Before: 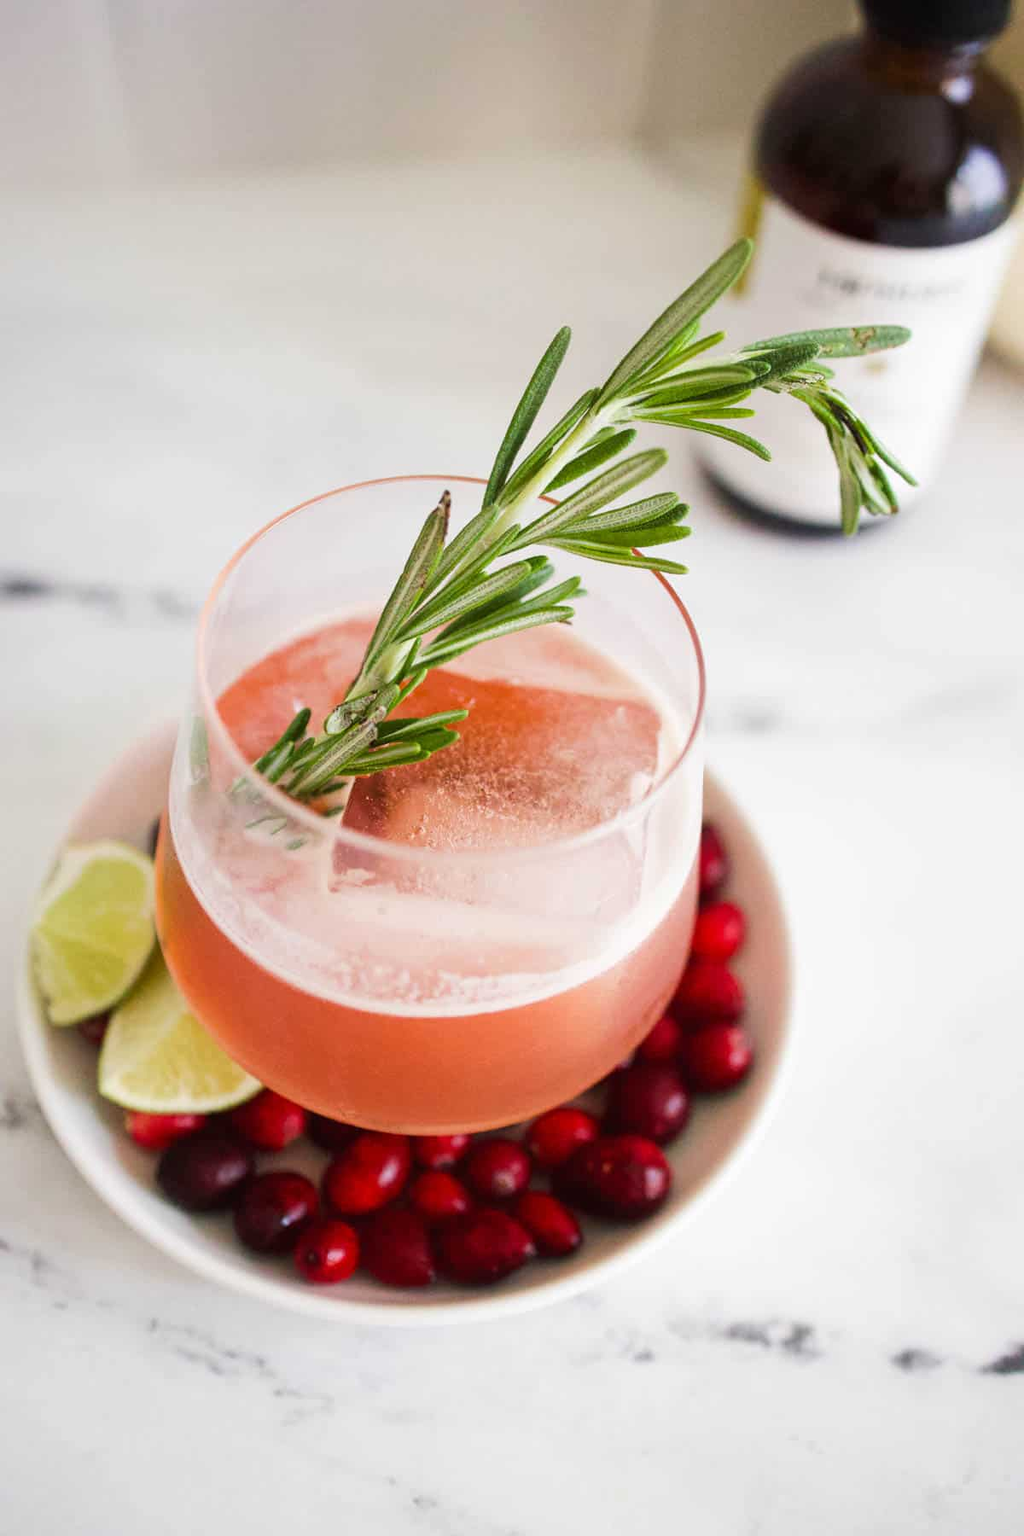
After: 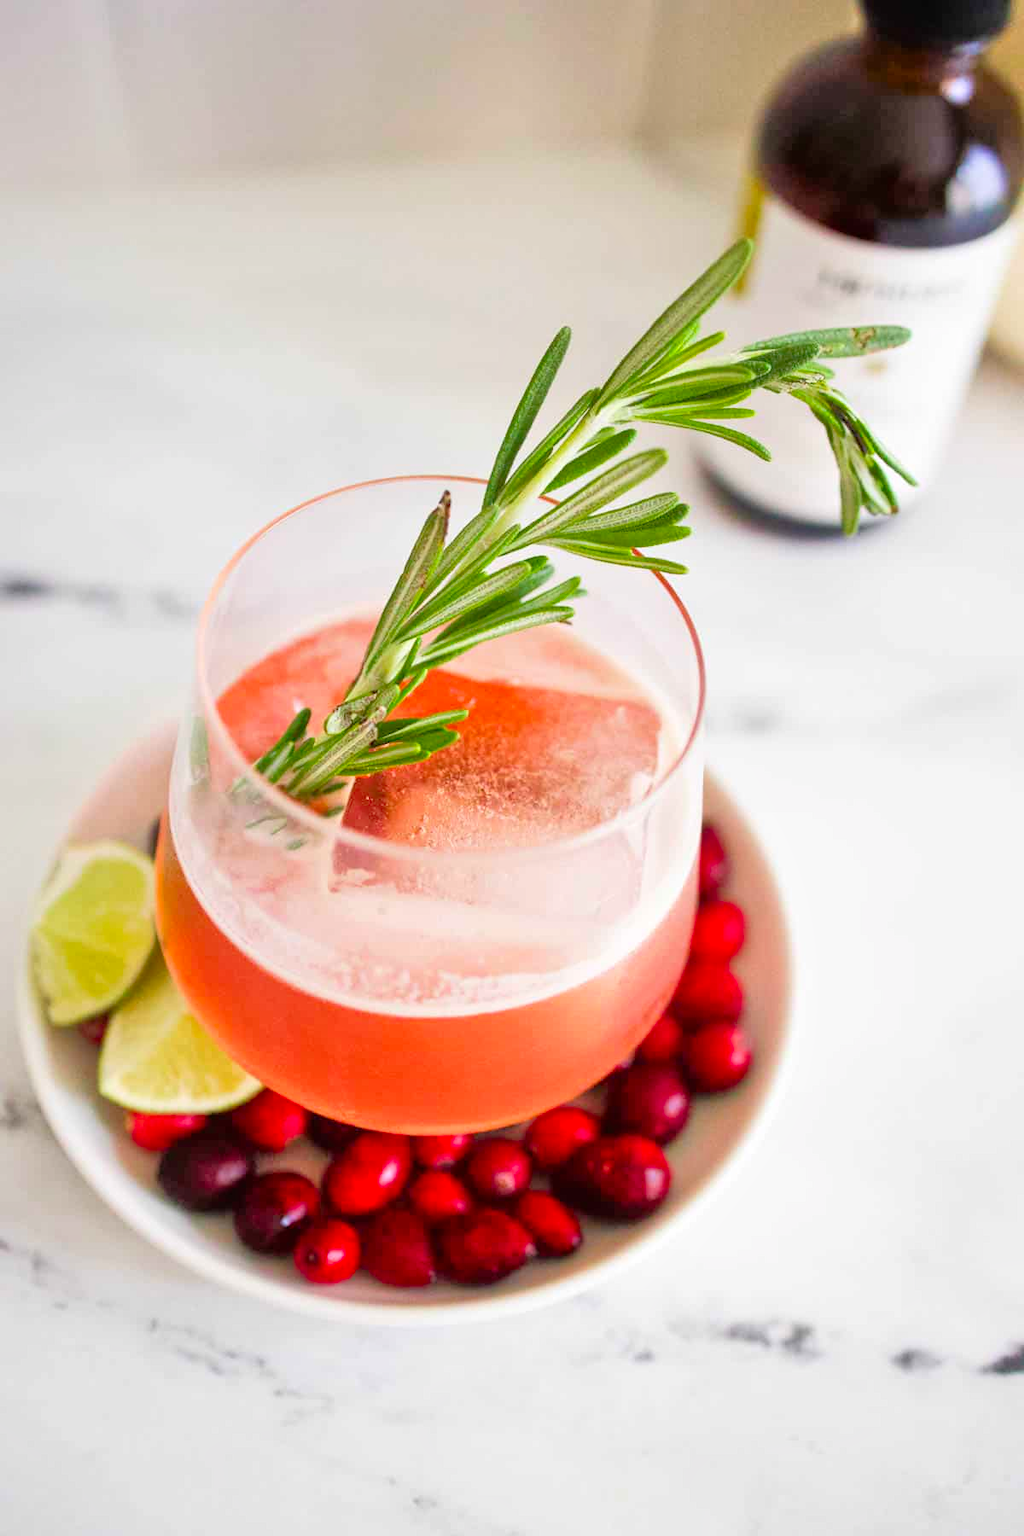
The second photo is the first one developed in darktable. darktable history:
tone equalizer: -7 EV 0.15 EV, -6 EV 0.6 EV, -5 EV 1.15 EV, -4 EV 1.33 EV, -3 EV 1.15 EV, -2 EV 0.6 EV, -1 EV 0.15 EV, mask exposure compensation -0.5 EV
contrast brightness saturation: contrast 0.09, saturation 0.28
